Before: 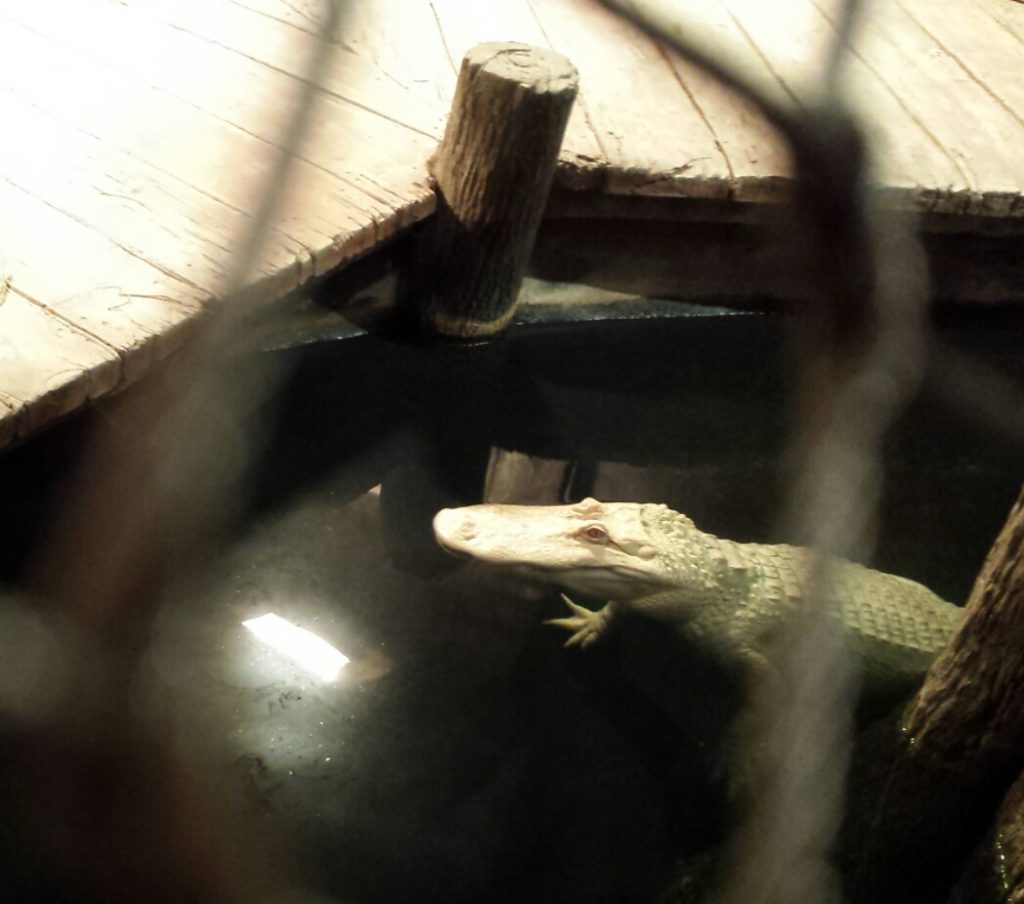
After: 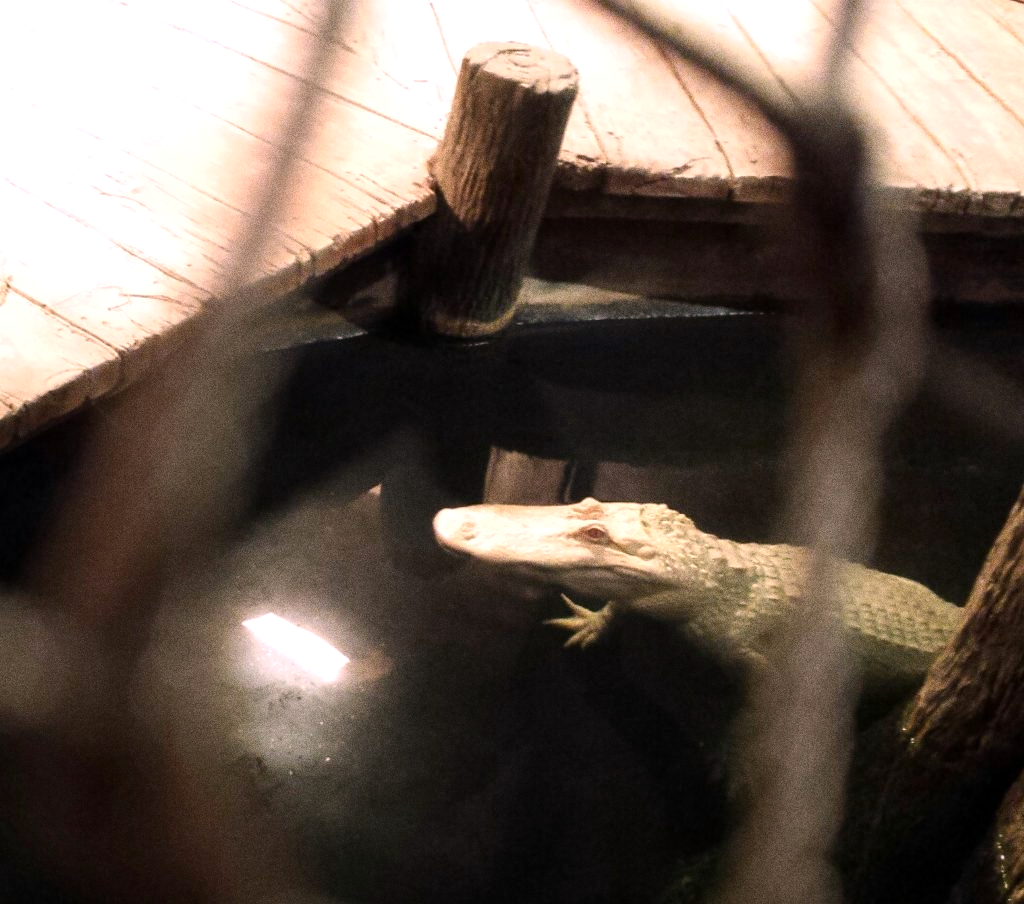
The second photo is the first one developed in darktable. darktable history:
color correction: highlights a* -4.73, highlights b* 5.06, saturation 0.97
white balance: red 1.188, blue 1.11
grain: coarseness 0.09 ISO, strength 40%
